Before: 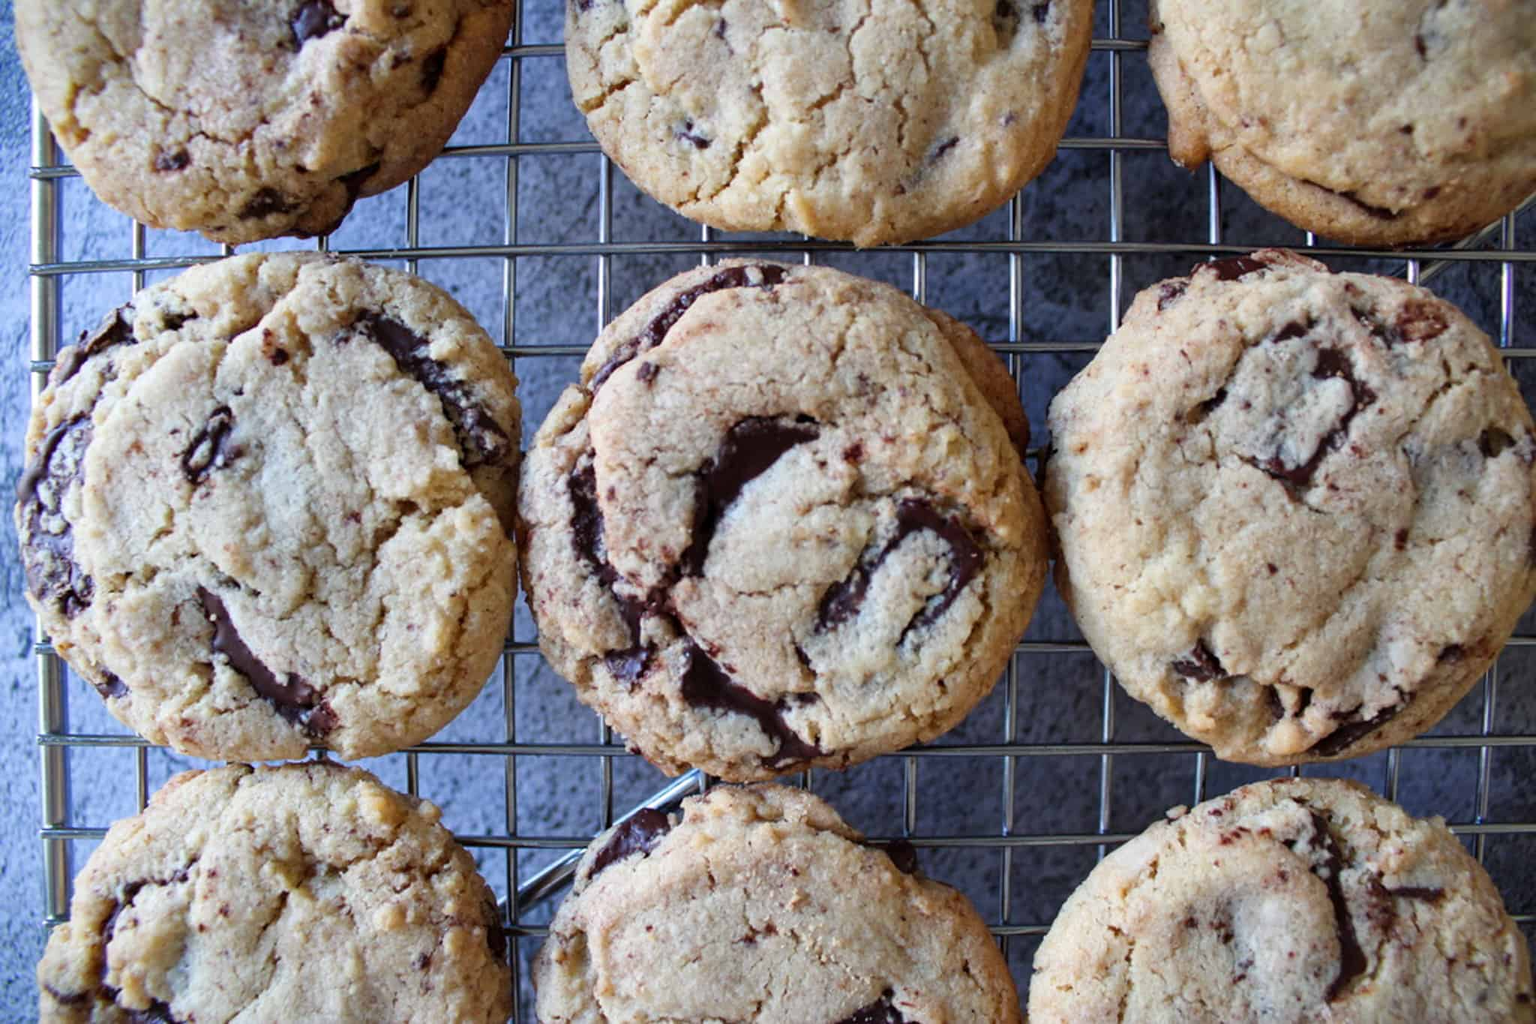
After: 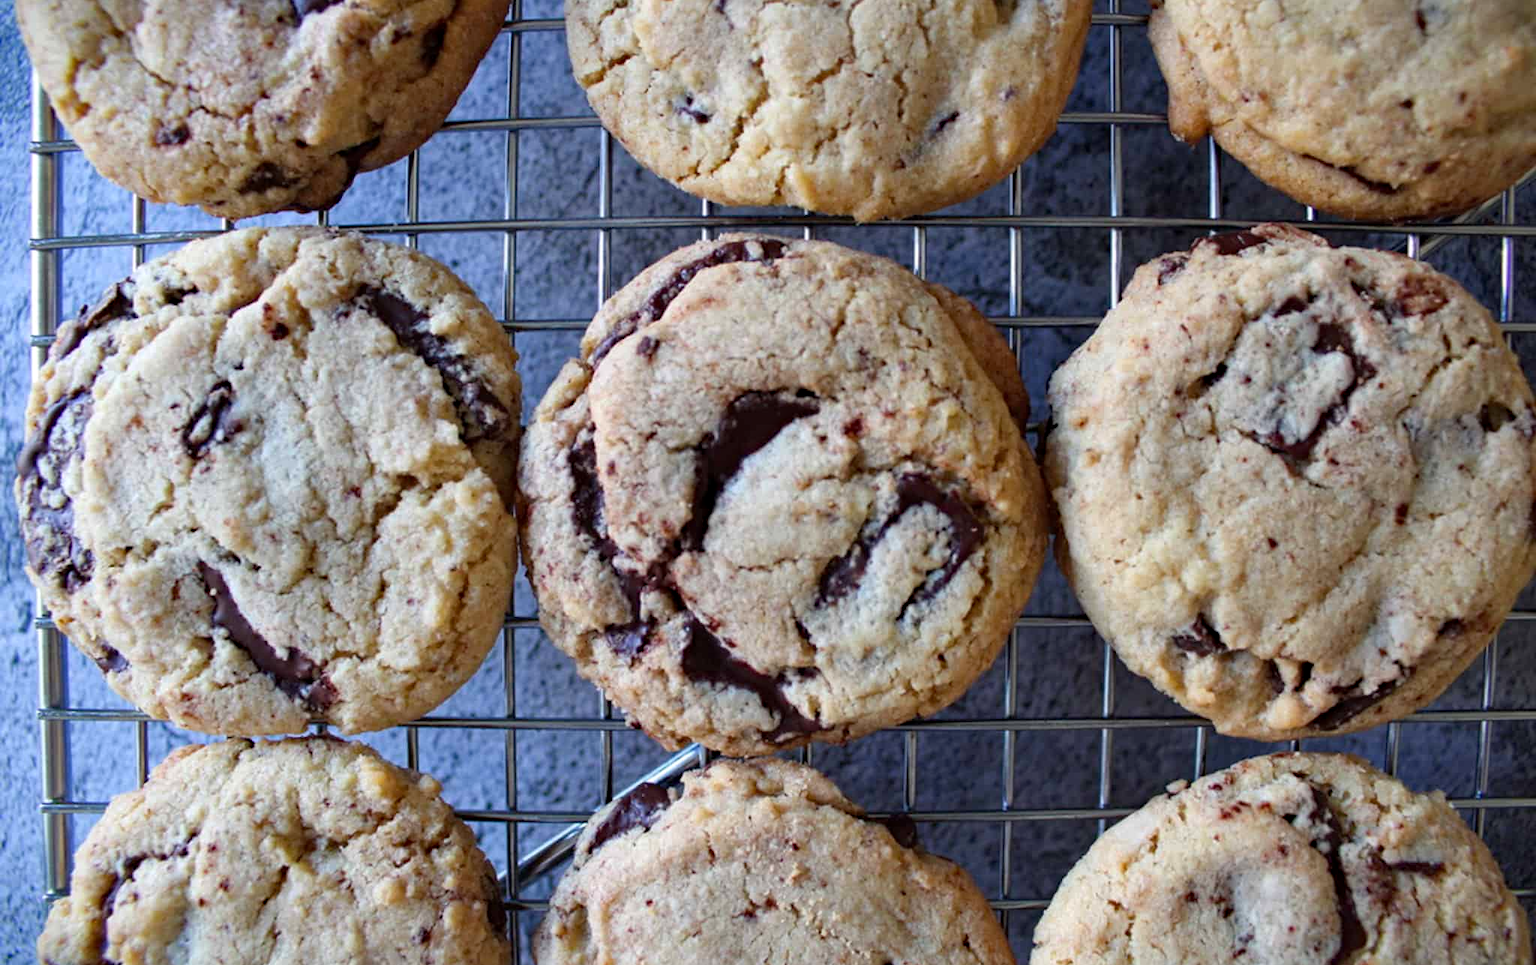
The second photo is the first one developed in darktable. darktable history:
crop and rotate: top 2.563%, bottom 3.096%
haze removal: compatibility mode true, adaptive false
